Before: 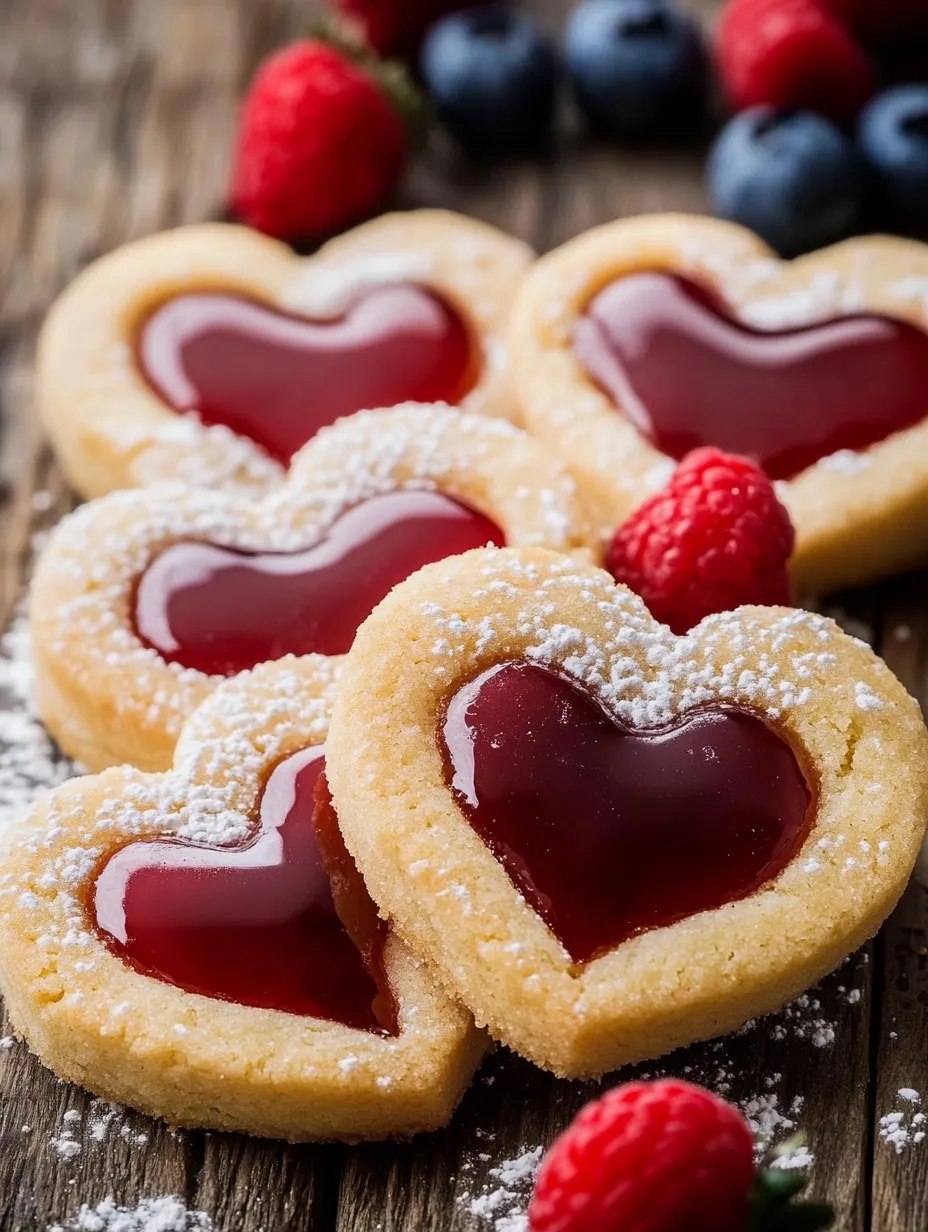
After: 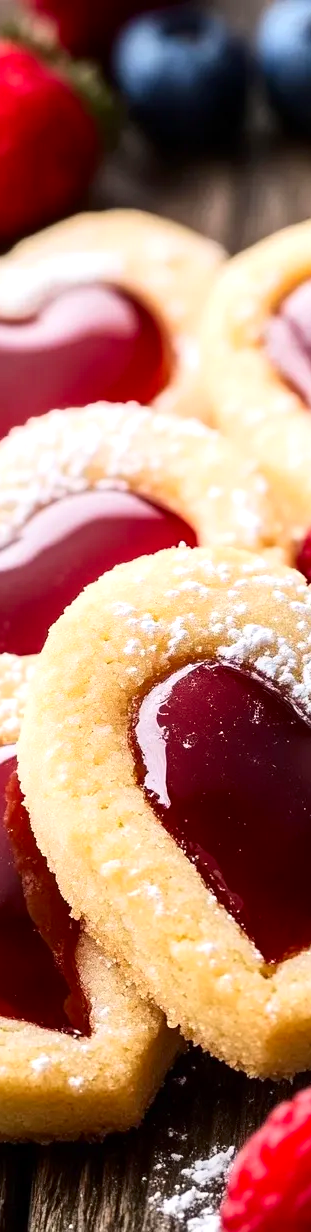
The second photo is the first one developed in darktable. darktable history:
crop: left 33.195%, right 33.241%
contrast brightness saturation: contrast 0.151, brightness -0.005, saturation 0.096
exposure: exposure 0.452 EV, compensate highlight preservation false
